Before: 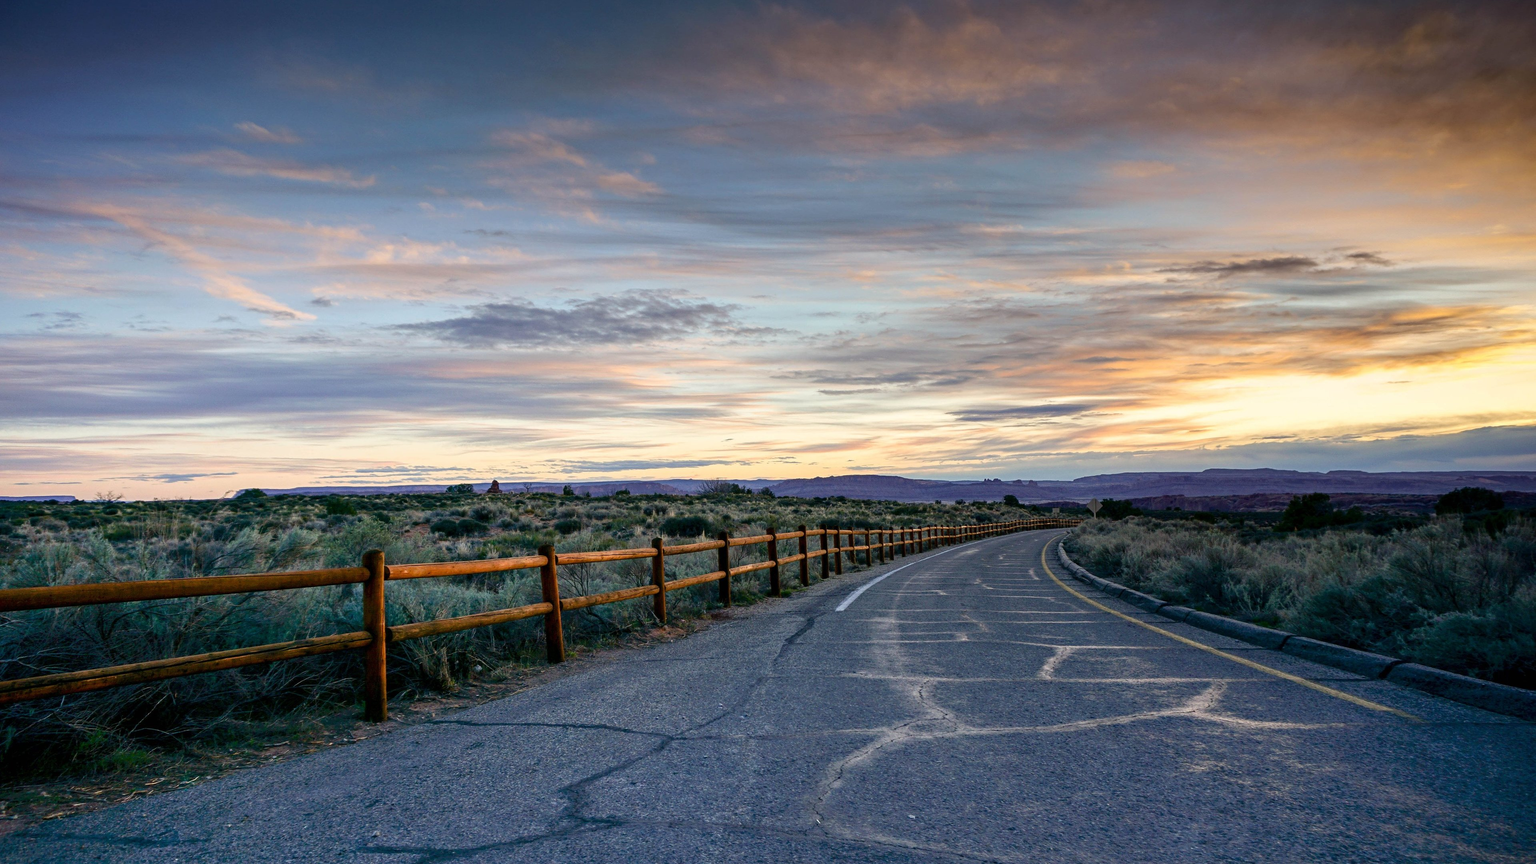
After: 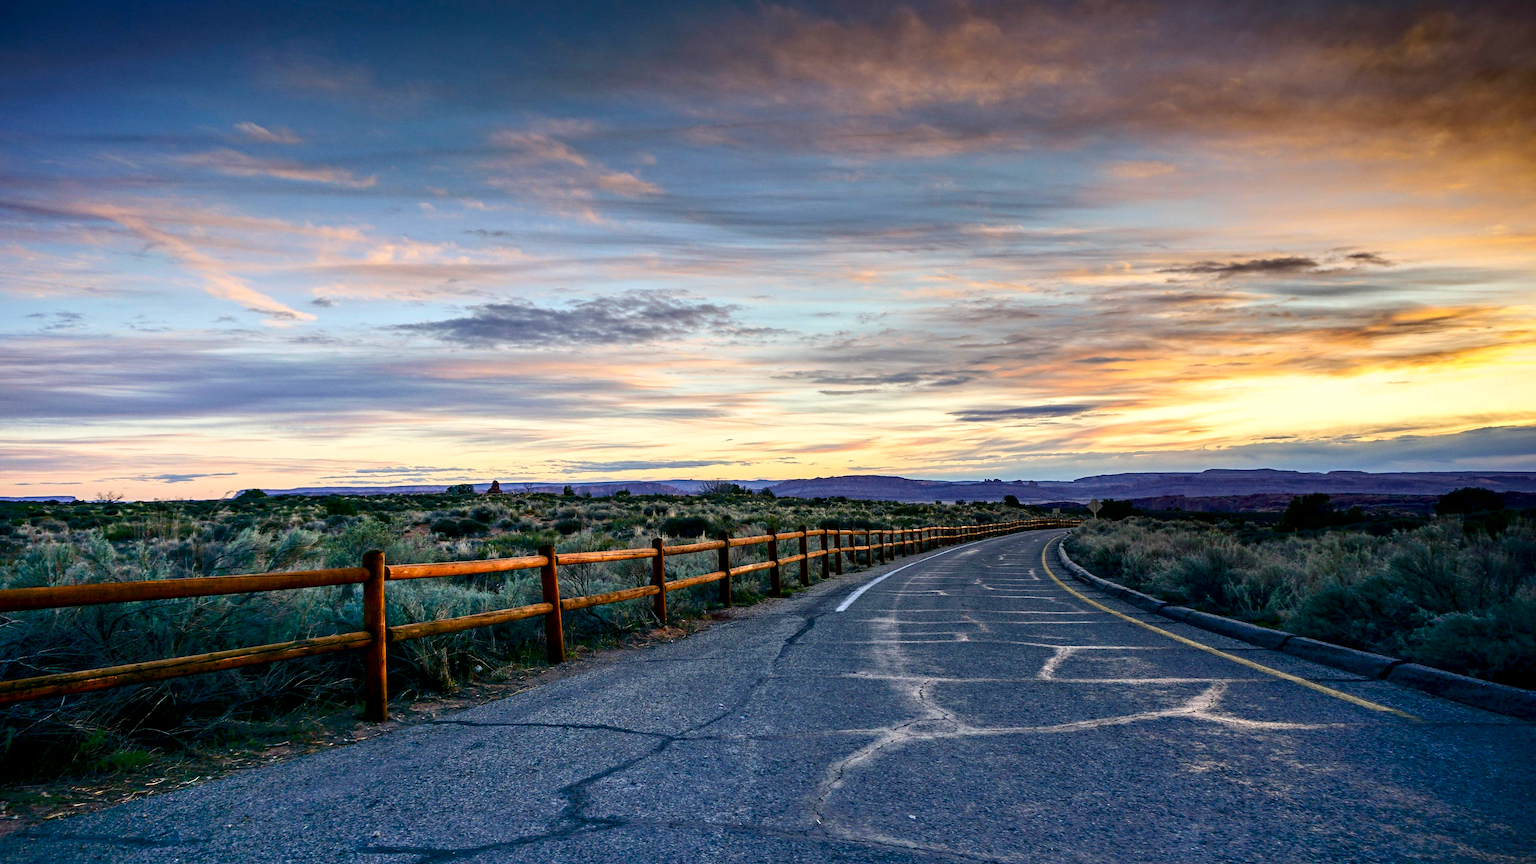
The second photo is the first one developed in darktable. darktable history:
contrast brightness saturation: contrast 0.16, saturation 0.32
contrast equalizer: y [[0.535, 0.543, 0.548, 0.548, 0.542, 0.532], [0.5 ×6], [0.5 ×6], [0 ×6], [0 ×6]]
